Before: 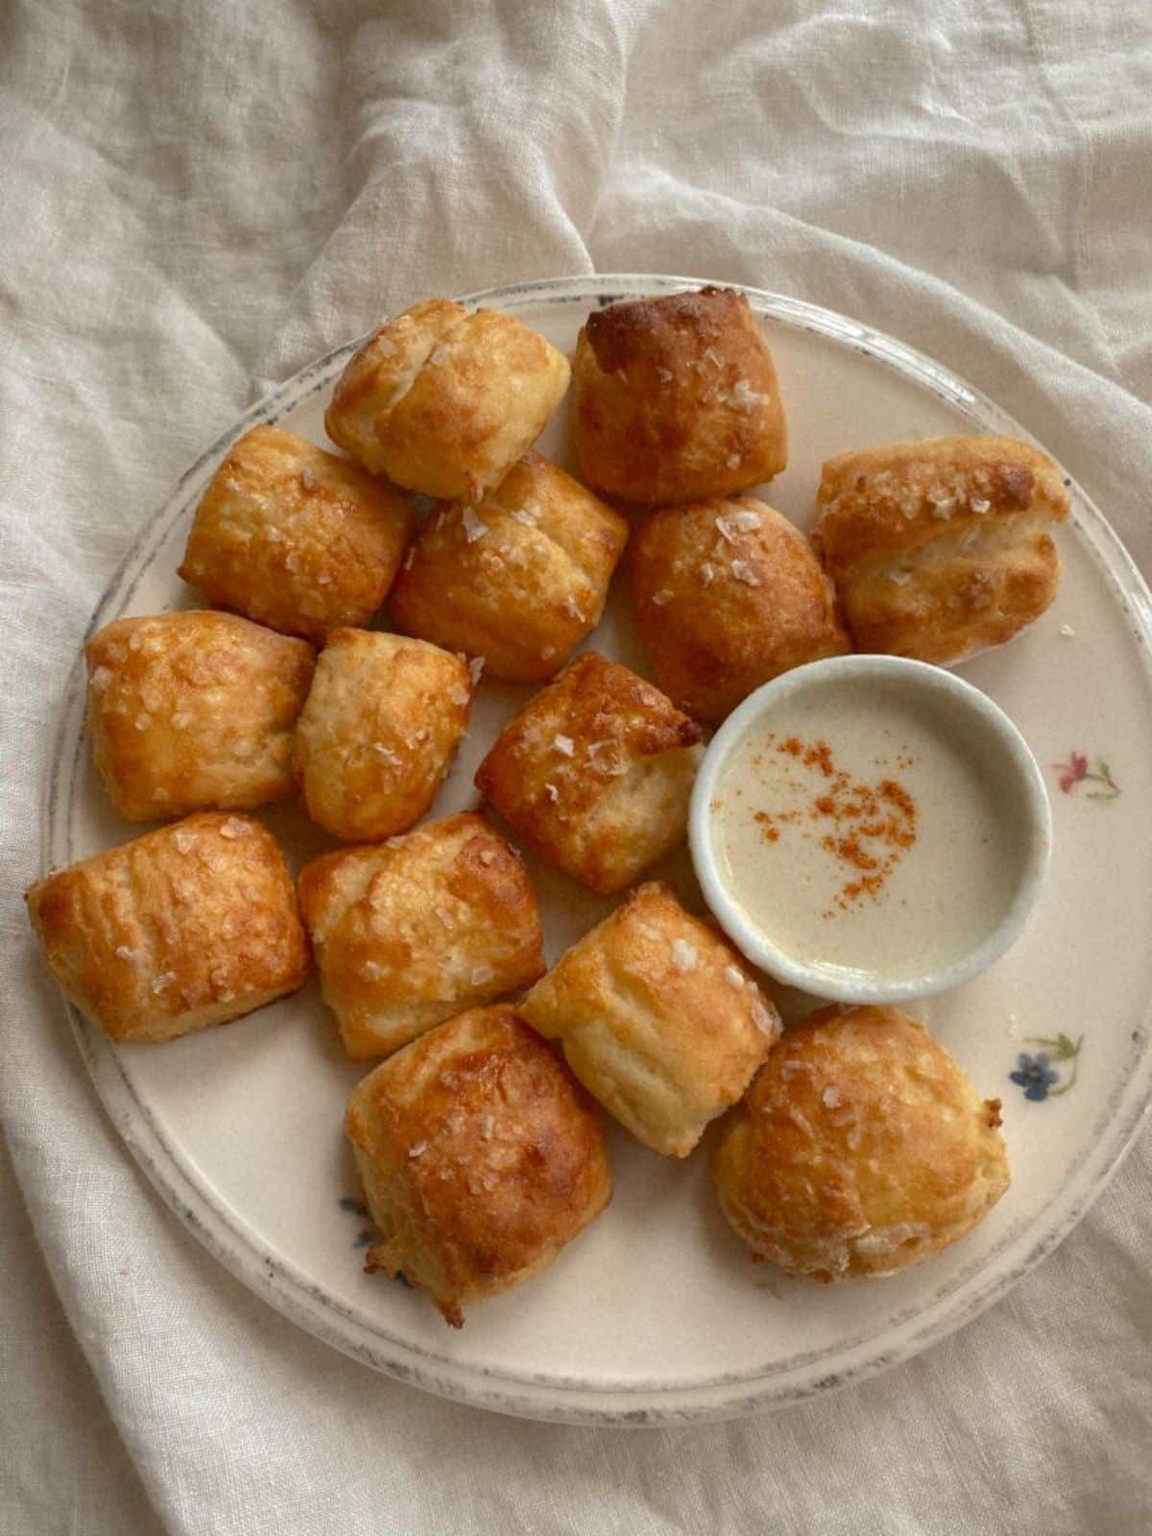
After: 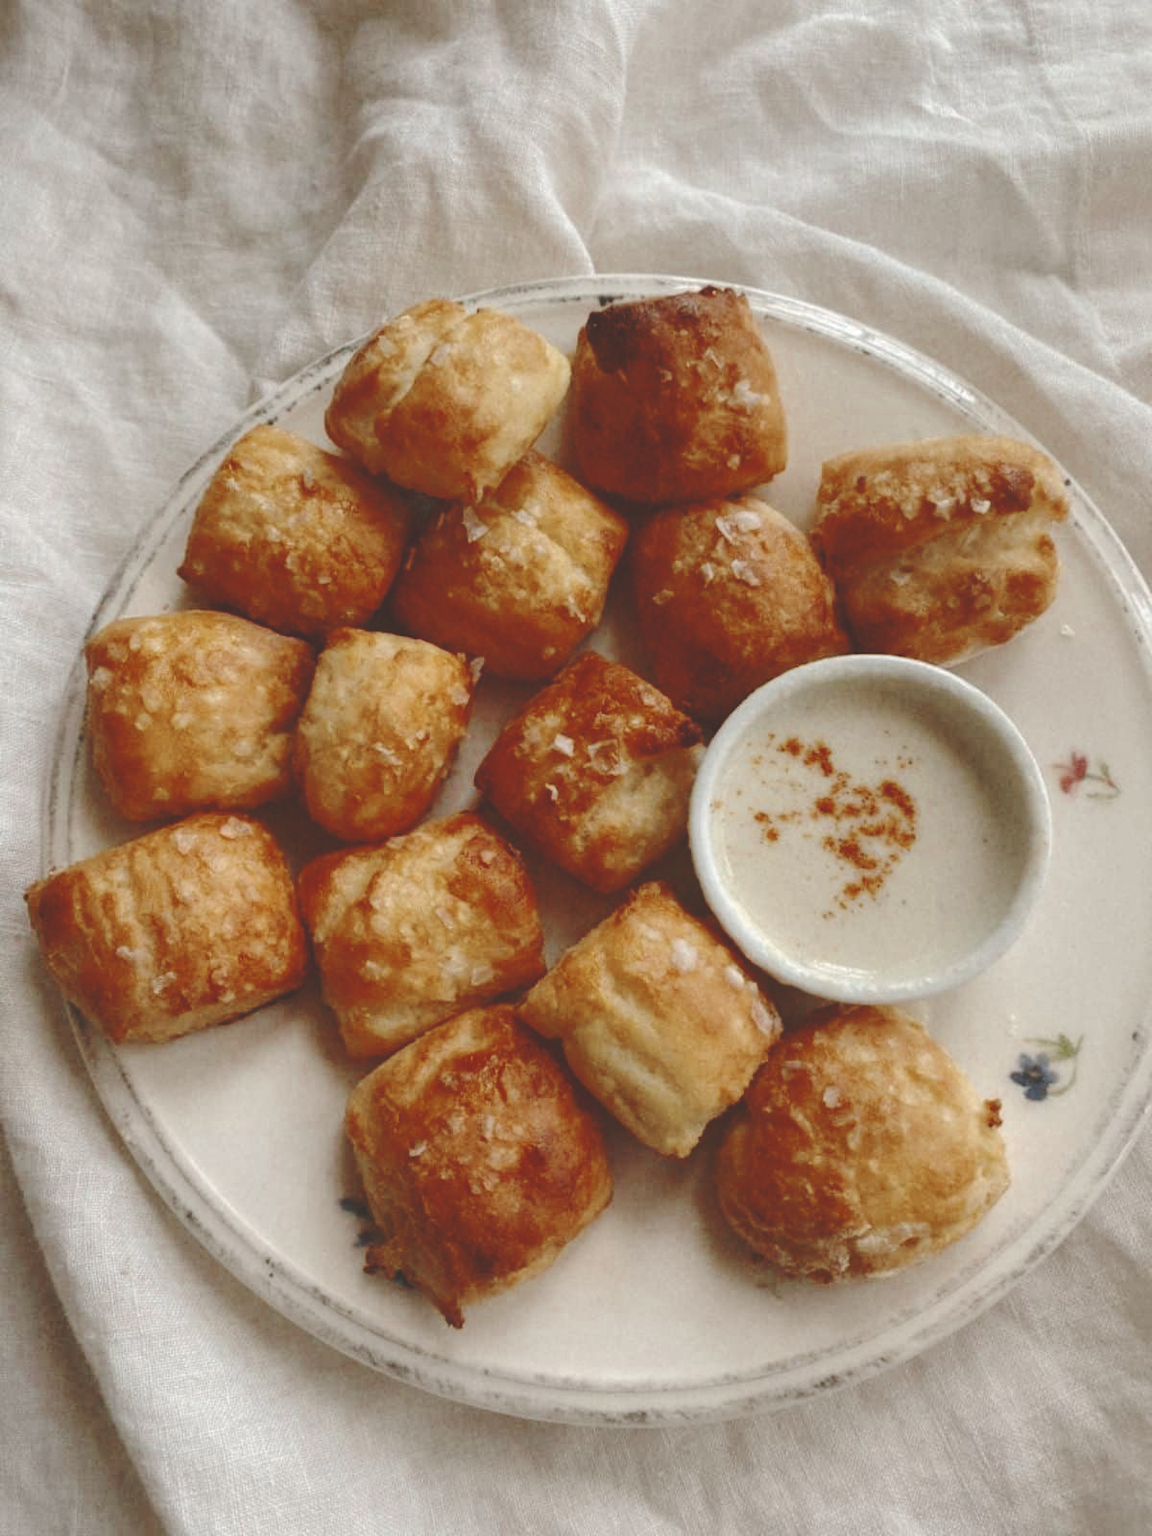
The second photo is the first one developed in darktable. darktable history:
color zones: curves: ch0 [(0, 0.5) (0.125, 0.4) (0.25, 0.5) (0.375, 0.4) (0.5, 0.4) (0.625, 0.6) (0.75, 0.6) (0.875, 0.5)]; ch1 [(0, 0.35) (0.125, 0.45) (0.25, 0.35) (0.375, 0.35) (0.5, 0.35) (0.625, 0.35) (0.75, 0.45) (0.875, 0.35)]; ch2 [(0, 0.6) (0.125, 0.5) (0.25, 0.5) (0.375, 0.6) (0.5, 0.6) (0.625, 0.5) (0.75, 0.5) (0.875, 0.5)]
base curve: curves: ch0 [(0, 0.024) (0.055, 0.065) (0.121, 0.166) (0.236, 0.319) (0.693, 0.726) (1, 1)], preserve colors none
color calibration: illuminant same as pipeline (D50), adaptation none (bypass), x 0.333, y 0.334, temperature 5016.27 K
